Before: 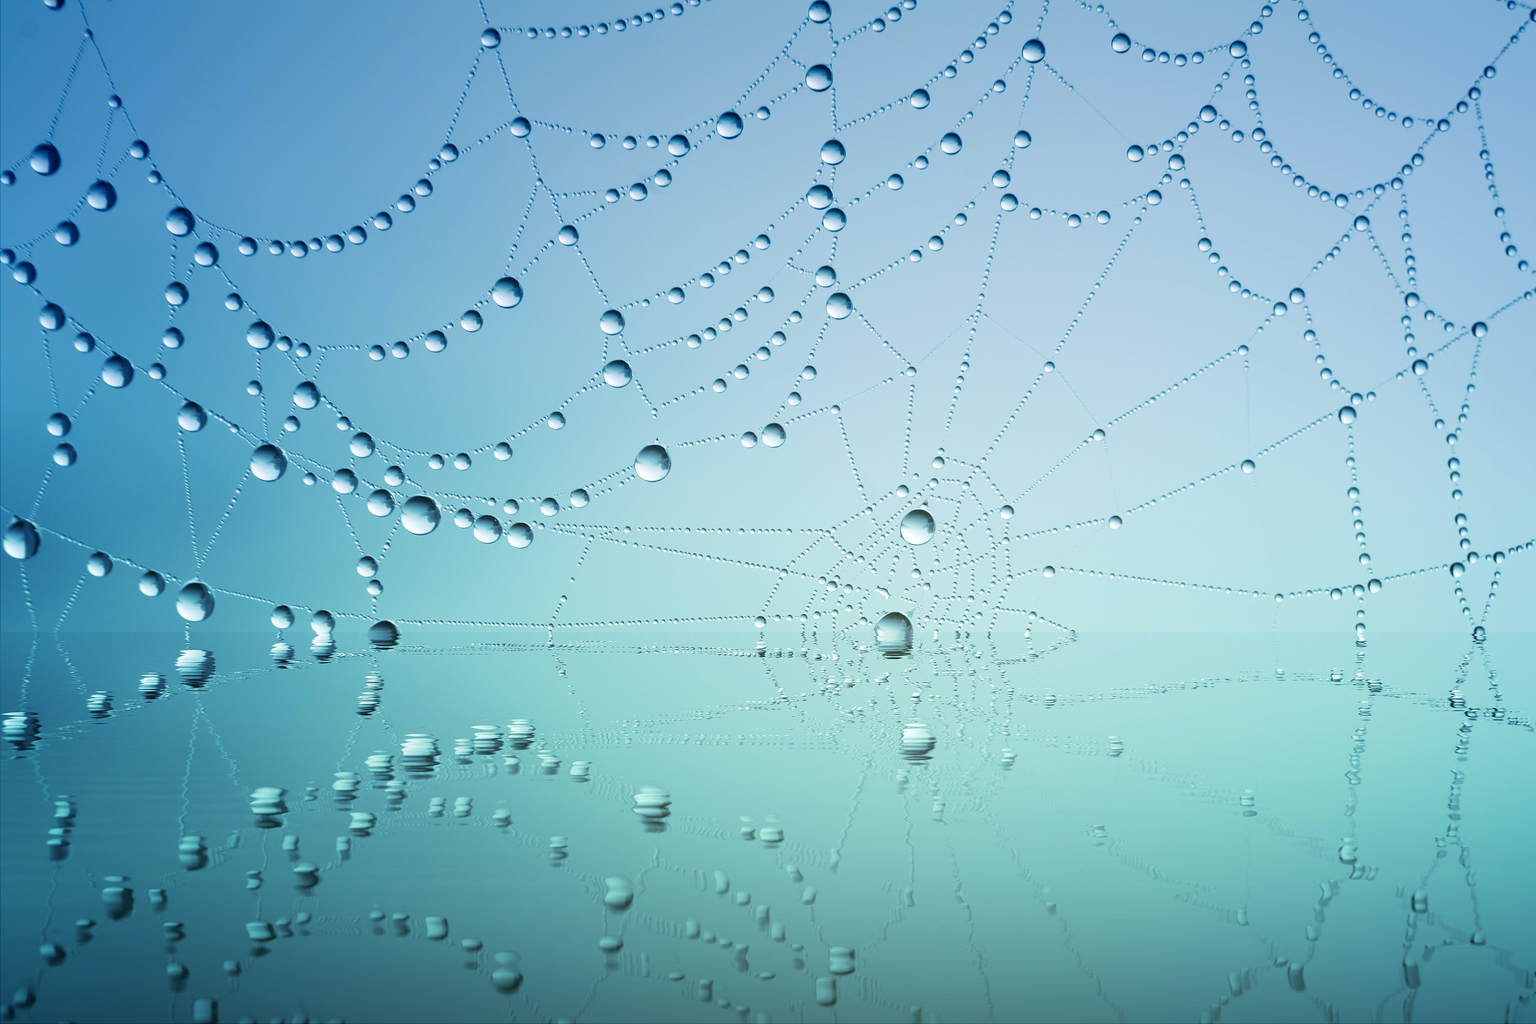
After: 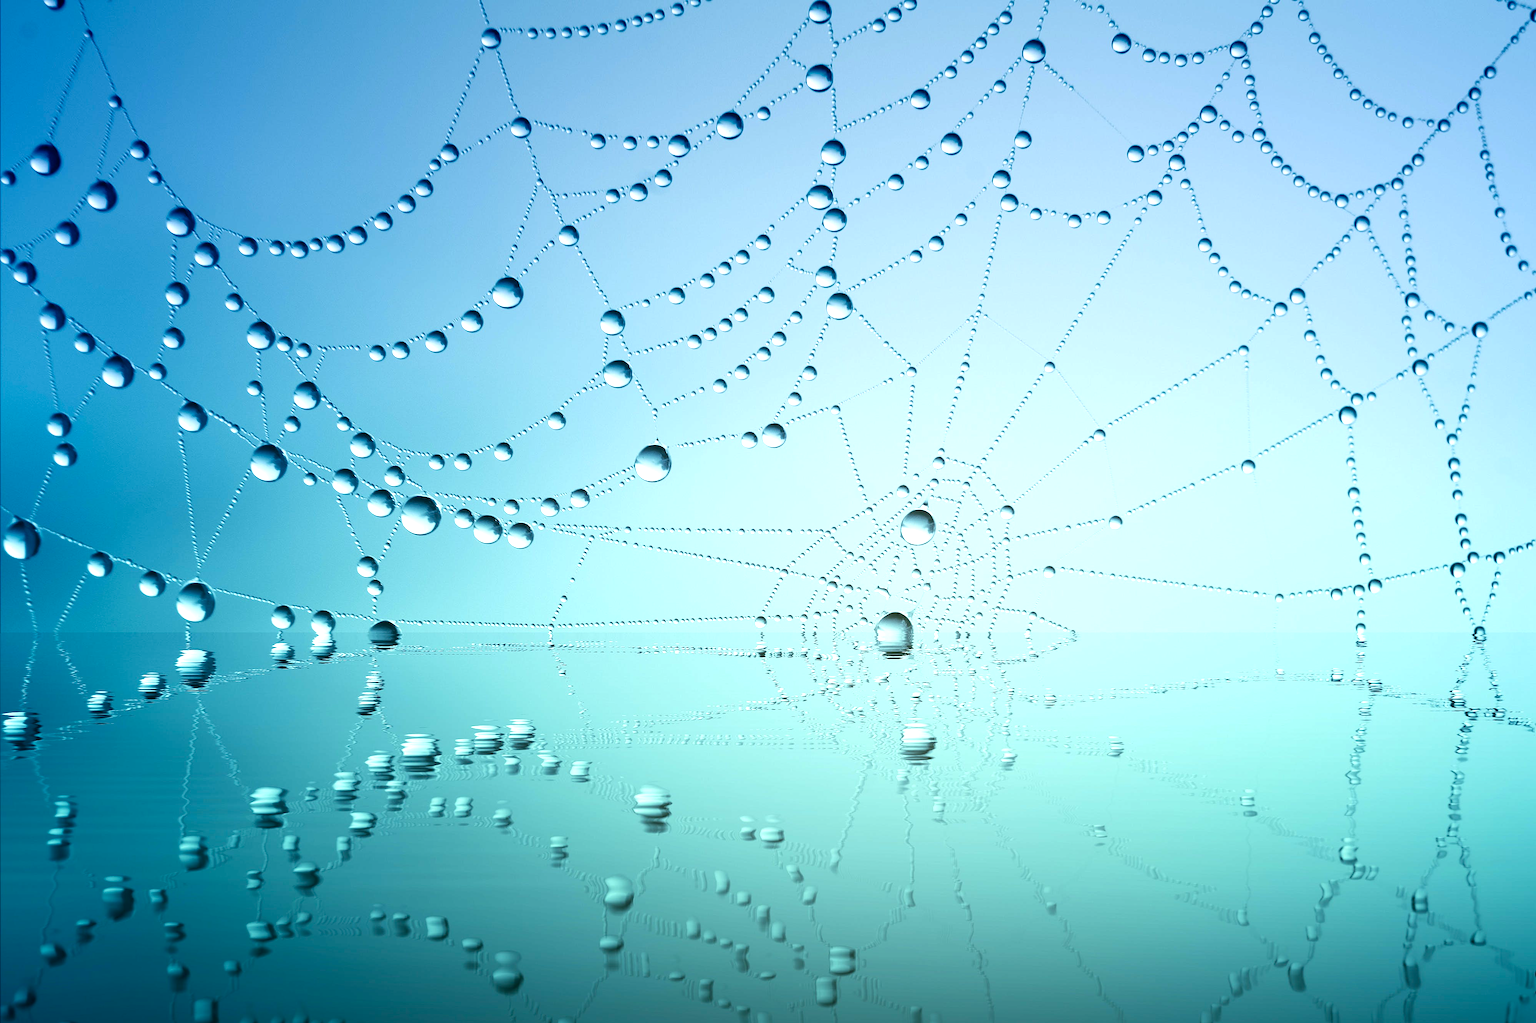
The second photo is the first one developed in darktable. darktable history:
color balance rgb: perceptual saturation grading › global saturation 20%, perceptual saturation grading › highlights -25.664%, perceptual saturation grading › shadows 25.759%, perceptual brilliance grading › global brilliance 15.611%, perceptual brilliance grading › shadows -34.849%, global vibrance 20%
